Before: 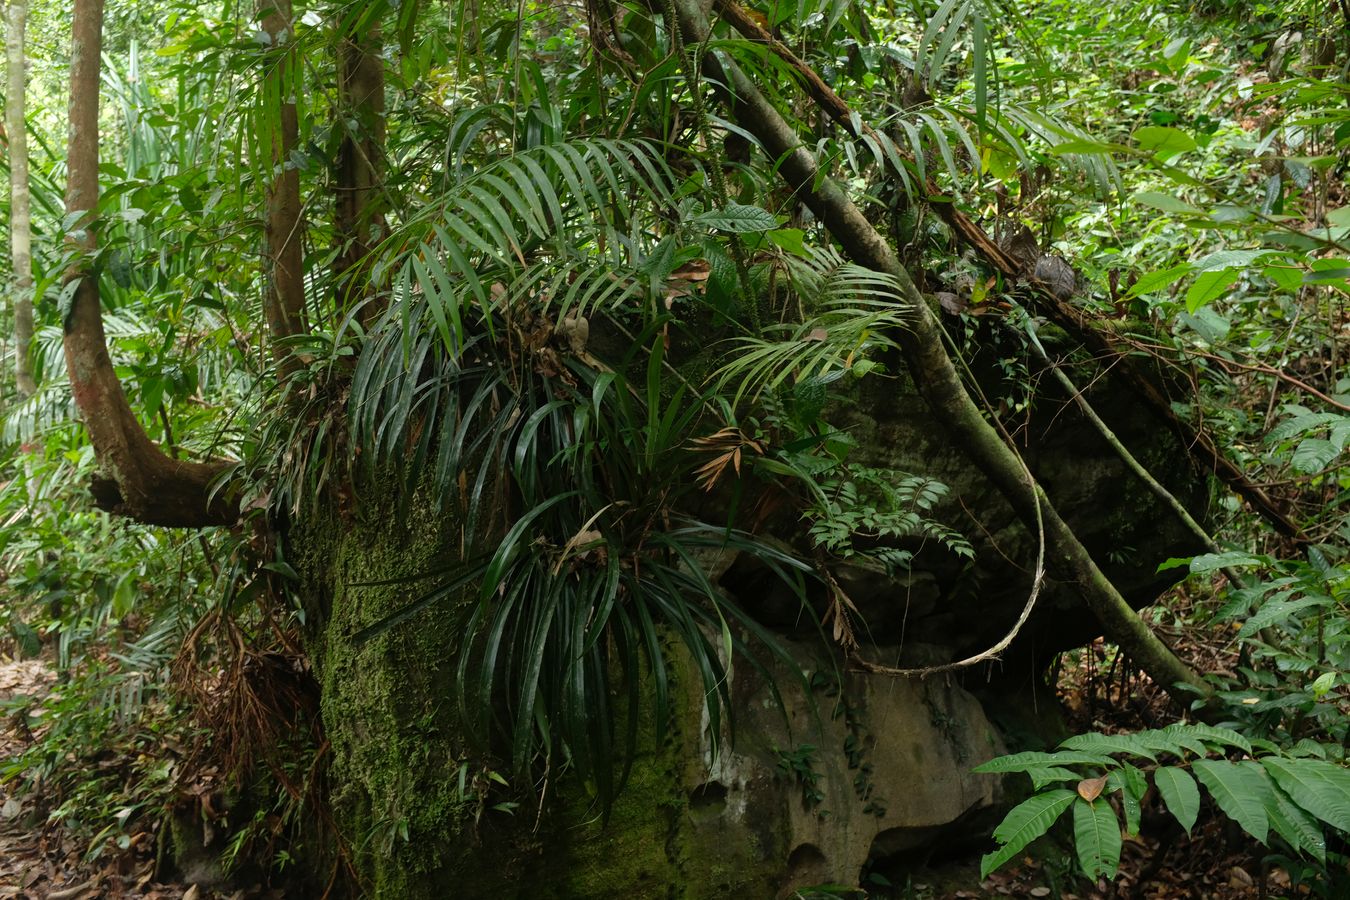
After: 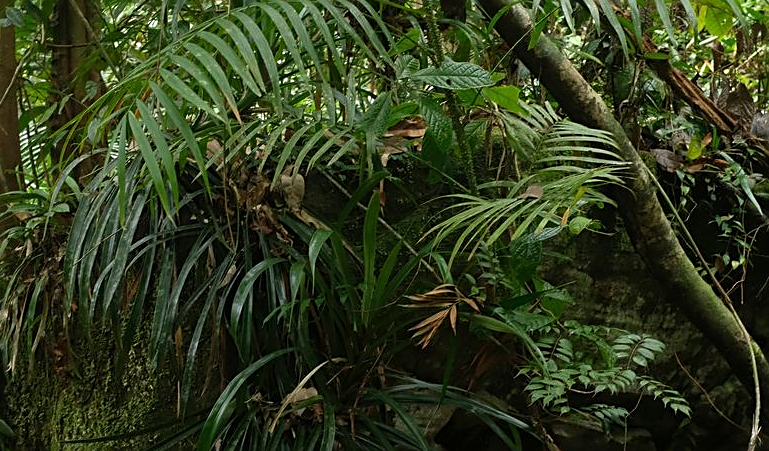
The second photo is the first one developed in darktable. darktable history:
tone equalizer: edges refinement/feathering 500, mask exposure compensation -1.57 EV, preserve details no
crop: left 21.054%, top 15.942%, right 21.912%, bottom 33.866%
sharpen: on, module defaults
